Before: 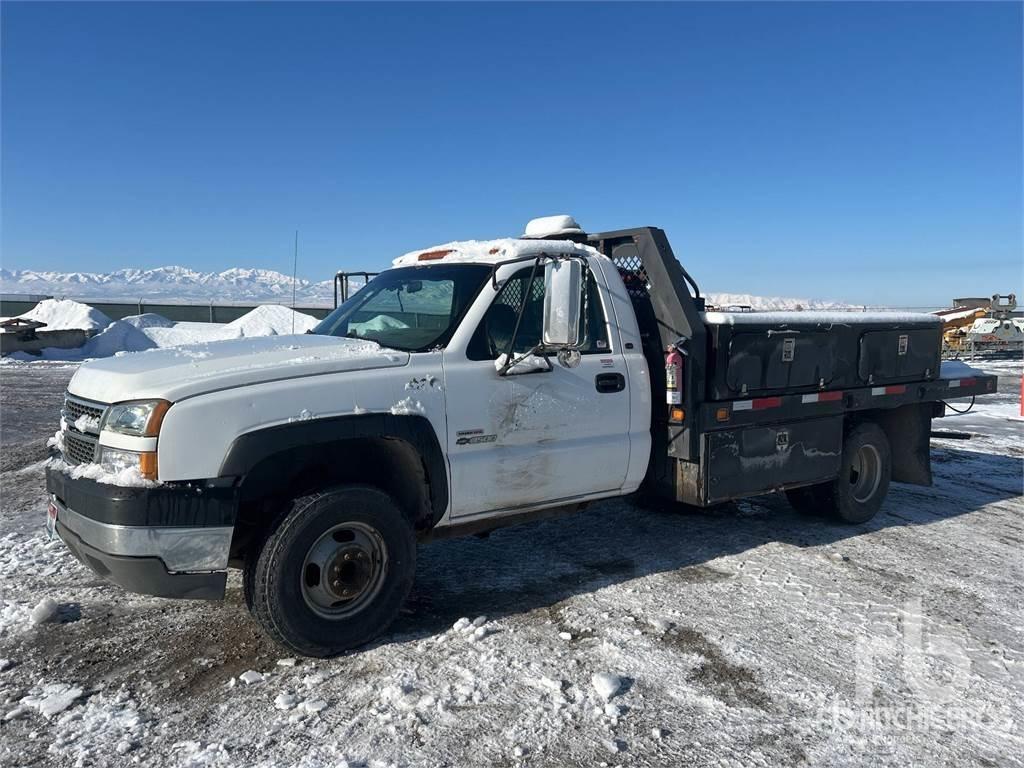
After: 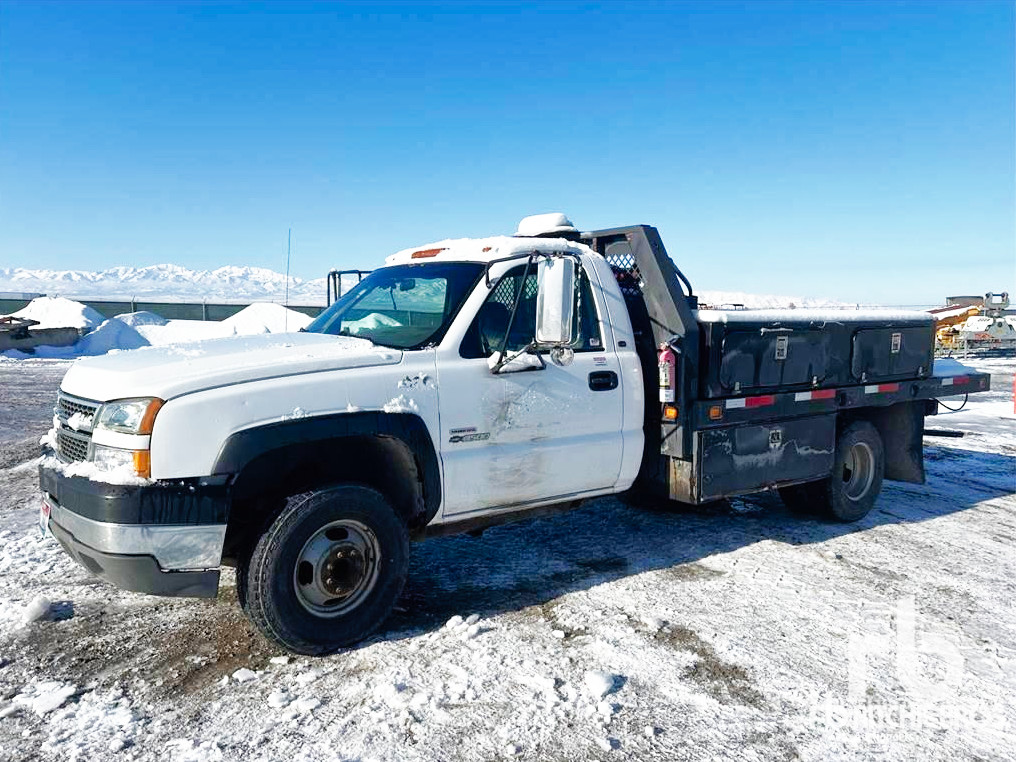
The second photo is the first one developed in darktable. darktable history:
base curve: curves: ch0 [(0, 0) (0.007, 0.004) (0.027, 0.03) (0.046, 0.07) (0.207, 0.54) (0.442, 0.872) (0.673, 0.972) (1, 1)], preserve colors none
shadows and highlights: on, module defaults
crop and rotate: left 0.694%, top 0.313%, bottom 0.365%
